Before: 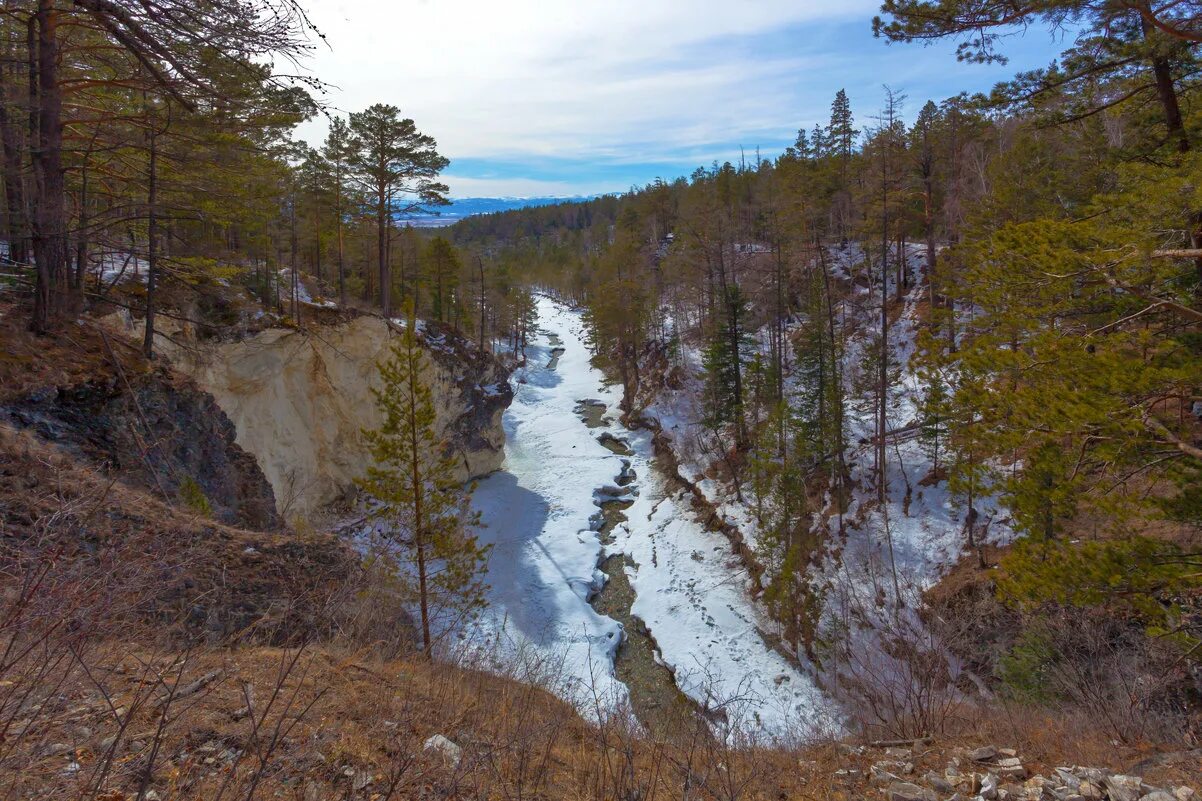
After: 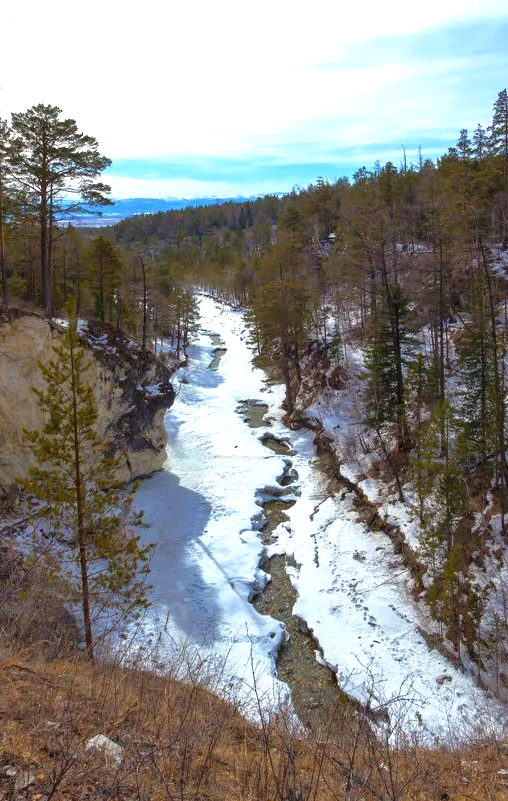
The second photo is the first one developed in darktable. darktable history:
crop: left 28.173%, right 29.506%
tone equalizer: -8 EV -0.722 EV, -7 EV -0.739 EV, -6 EV -0.598 EV, -5 EV -0.367 EV, -3 EV 0.378 EV, -2 EV 0.6 EV, -1 EV 0.684 EV, +0 EV 0.754 EV, mask exposure compensation -0.491 EV
local contrast: mode bilateral grid, contrast 100, coarseness 100, detail 109%, midtone range 0.2
